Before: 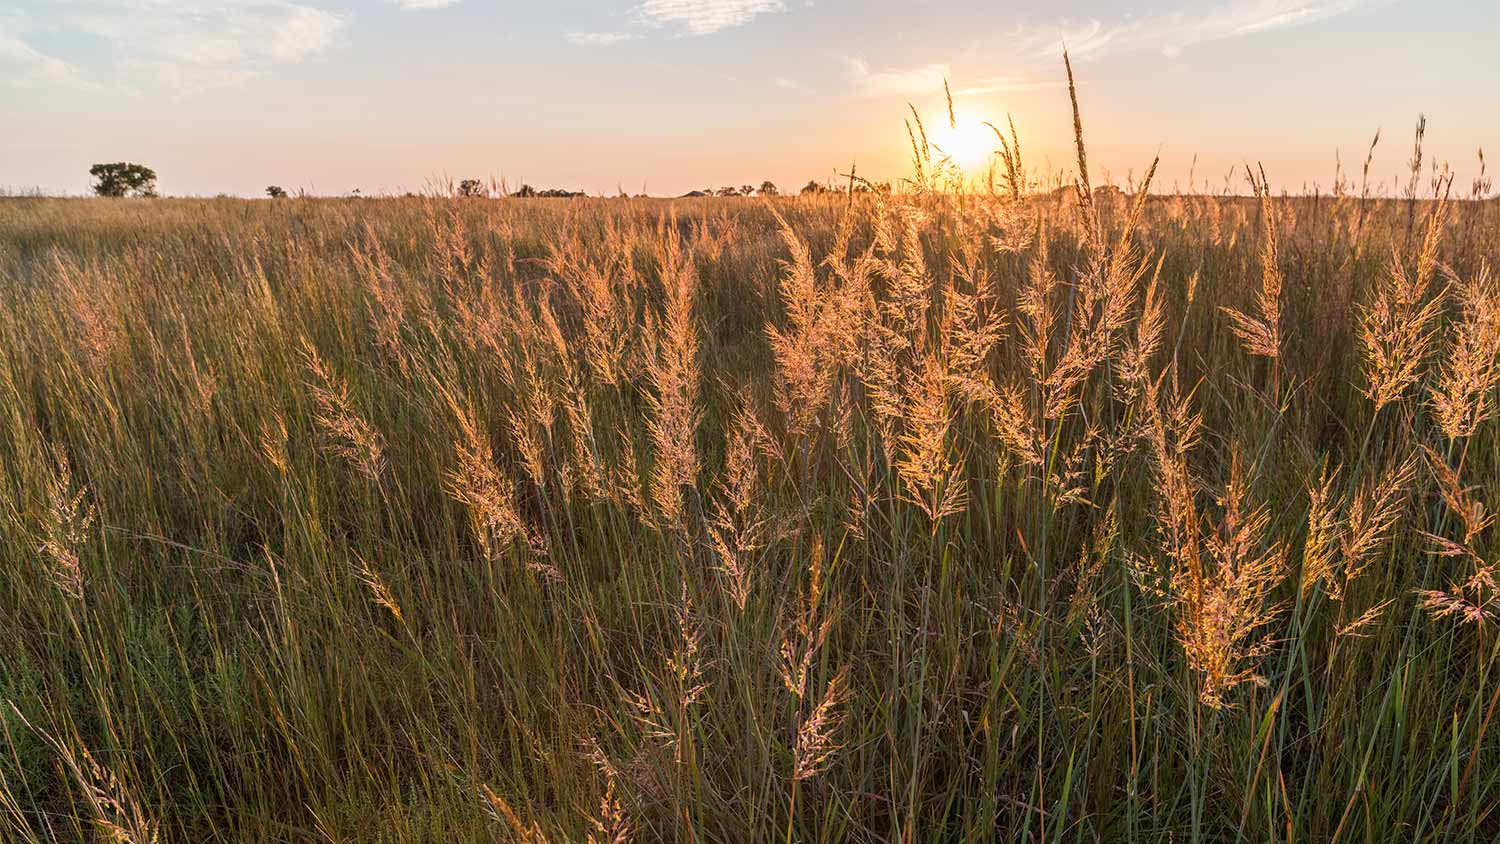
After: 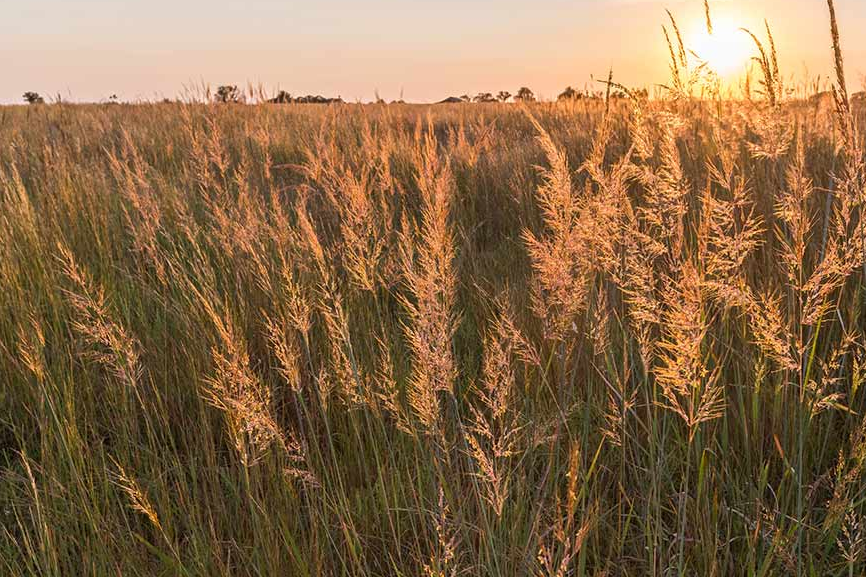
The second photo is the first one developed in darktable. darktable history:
crop: left 16.222%, top 11.205%, right 26.036%, bottom 20.378%
